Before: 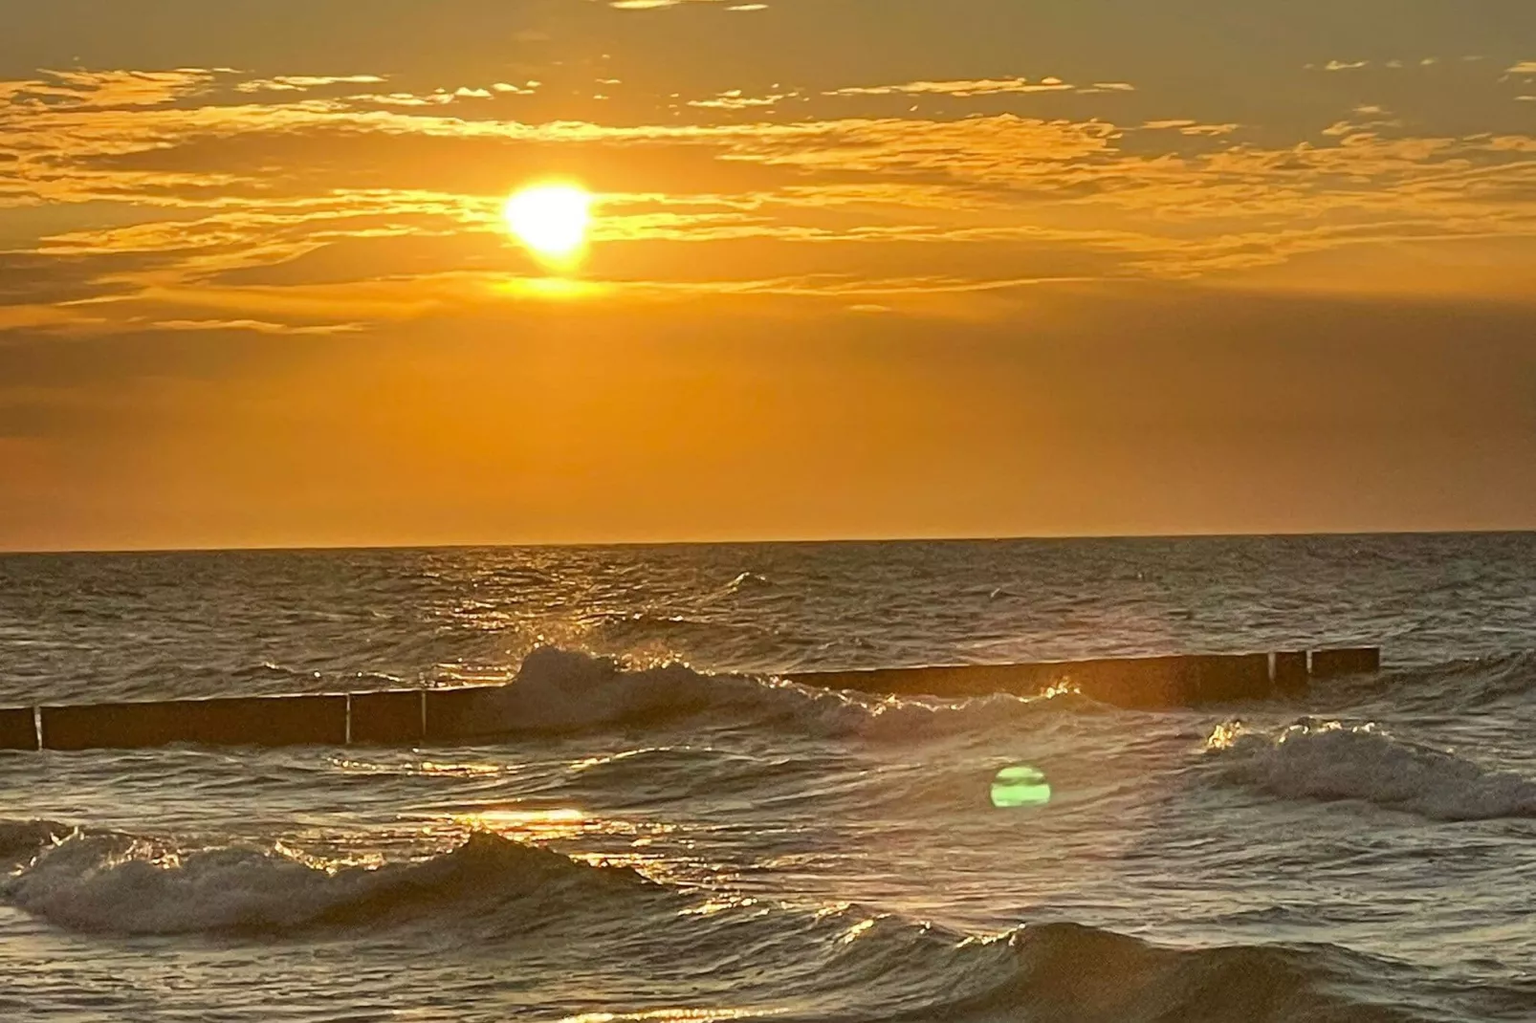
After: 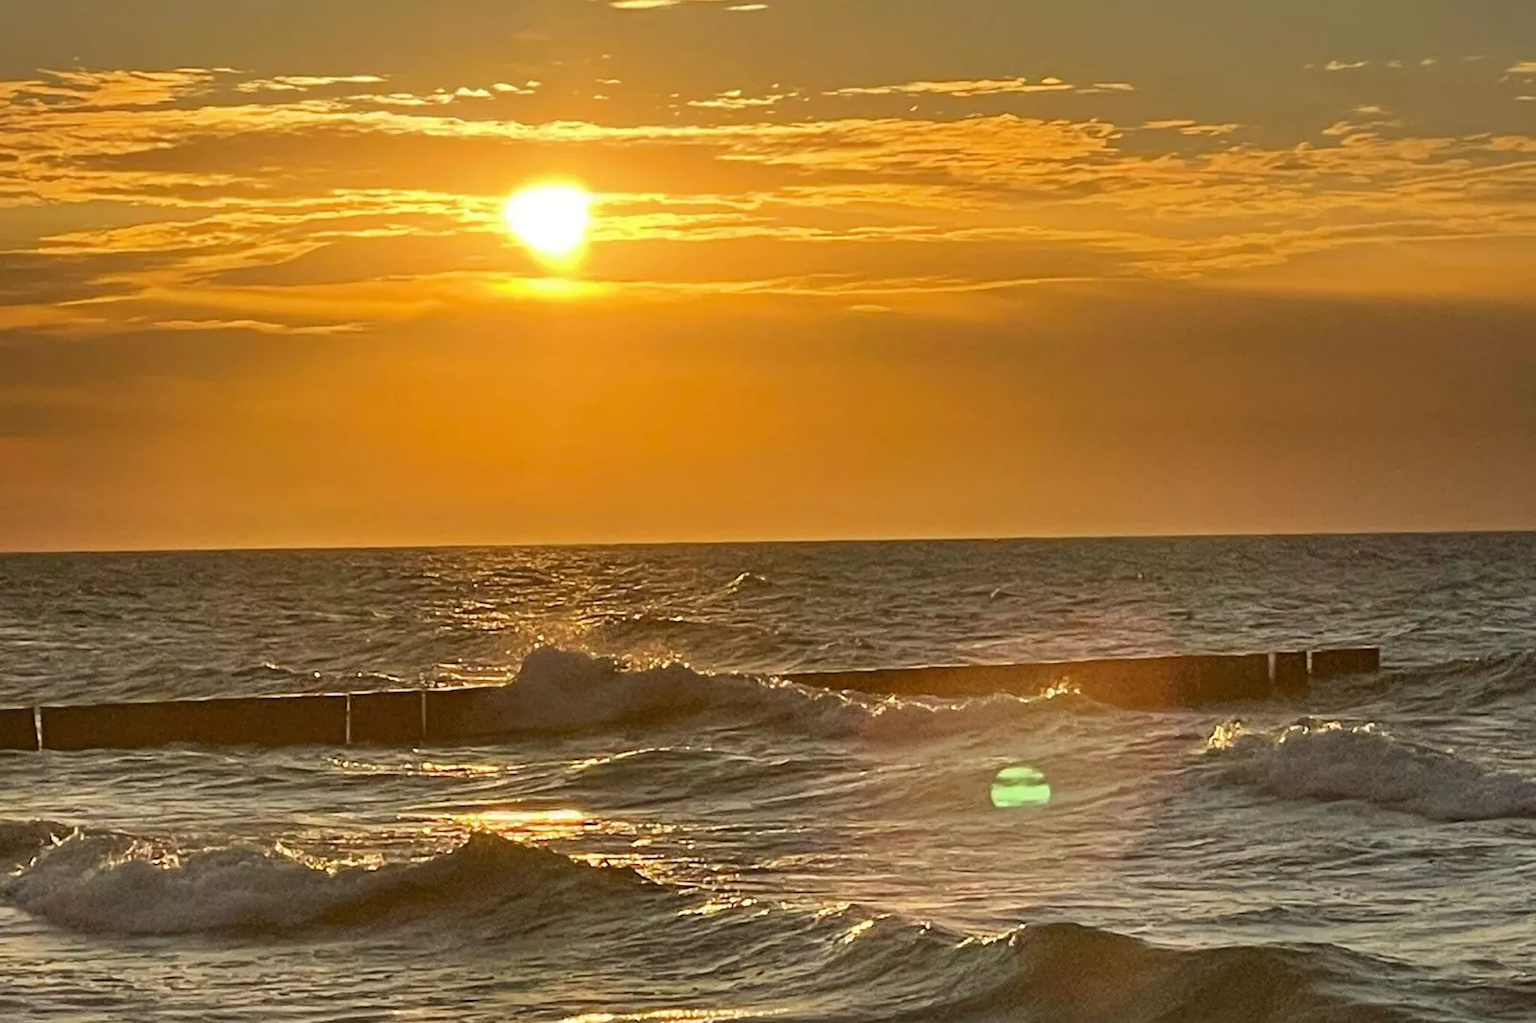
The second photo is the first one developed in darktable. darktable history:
shadows and highlights: radius 331.99, shadows 54.77, highlights -99.46, compress 94.54%, soften with gaussian
